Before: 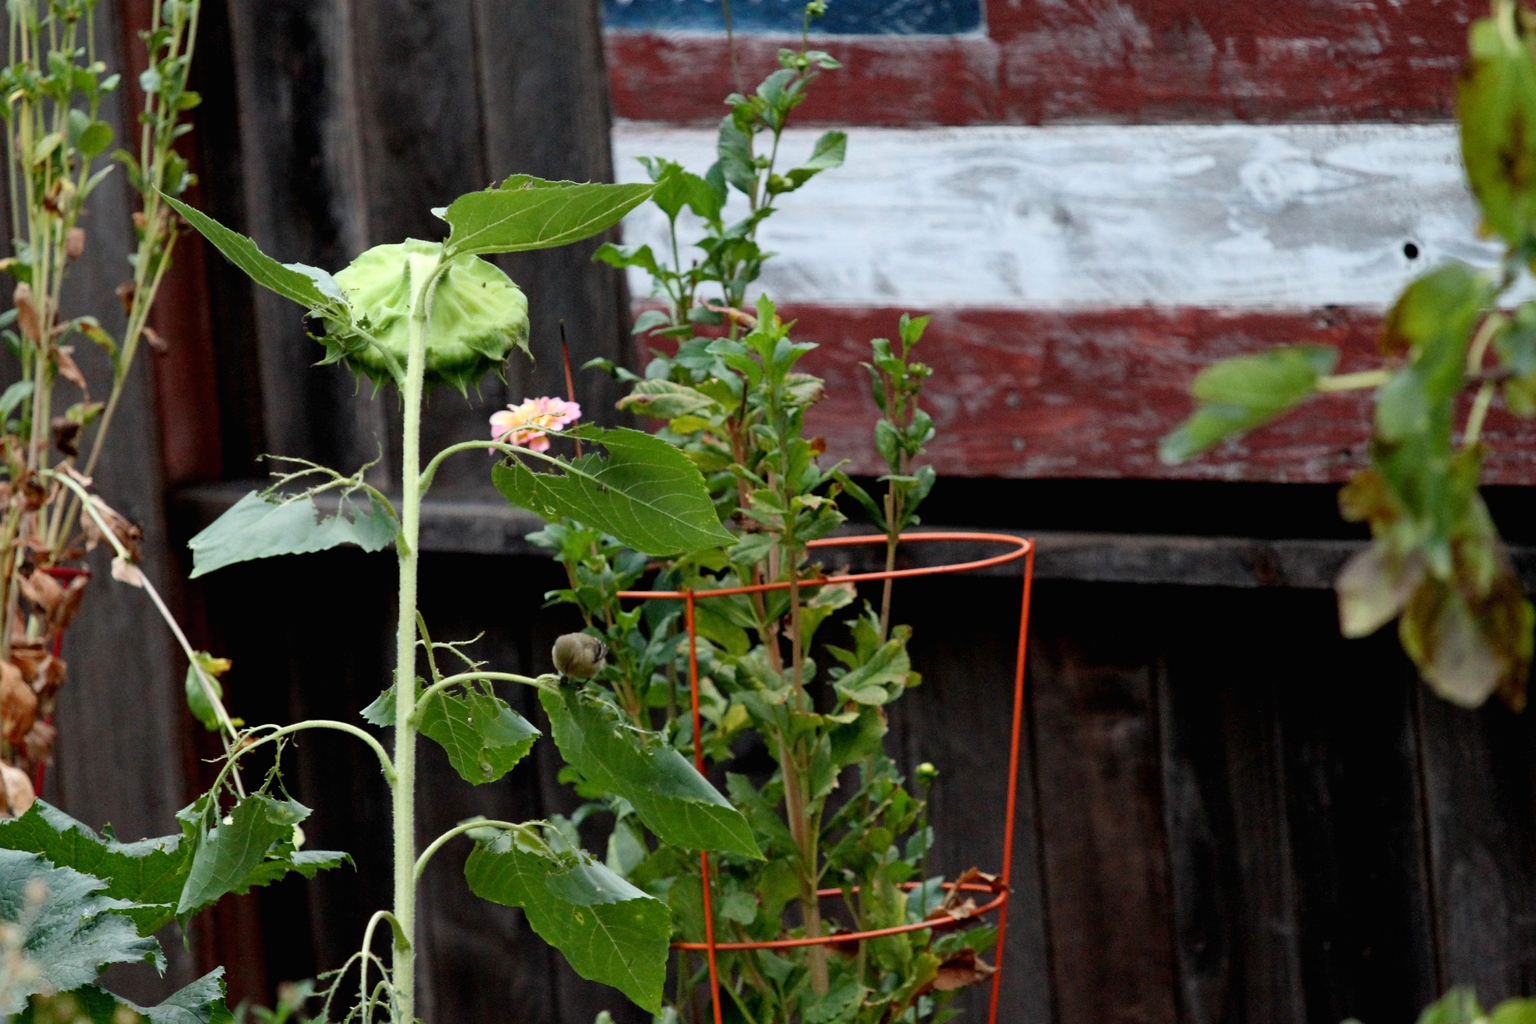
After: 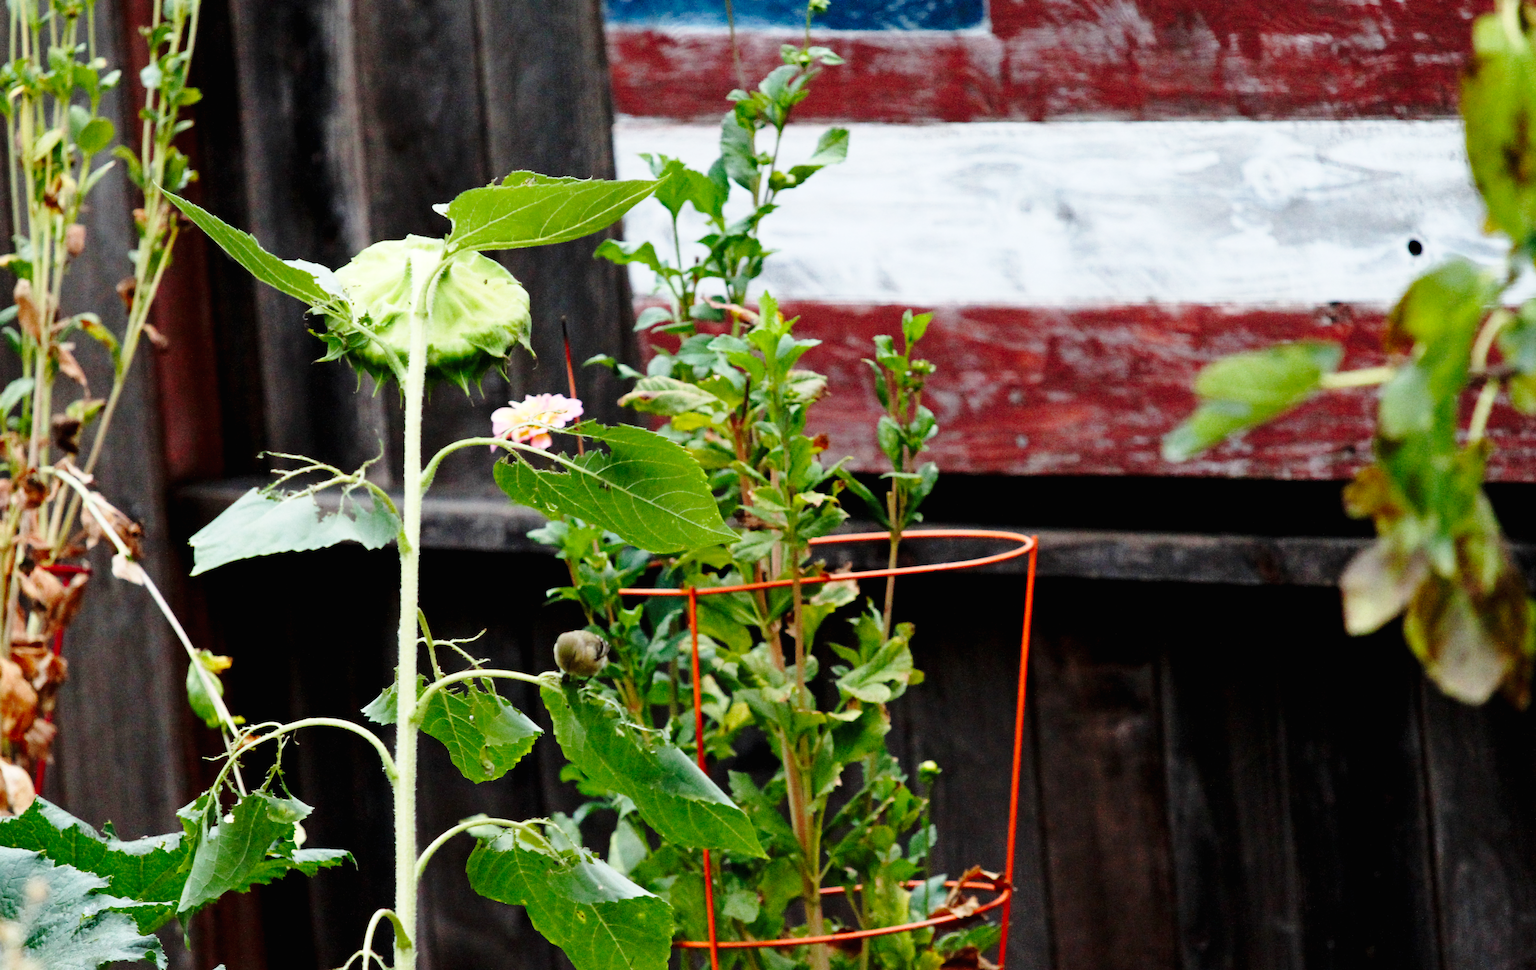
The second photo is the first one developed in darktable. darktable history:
base curve: curves: ch0 [(0, 0) (0.028, 0.03) (0.121, 0.232) (0.46, 0.748) (0.859, 0.968) (1, 1)], preserve colors none
crop: top 0.435%, right 0.259%, bottom 5.085%
